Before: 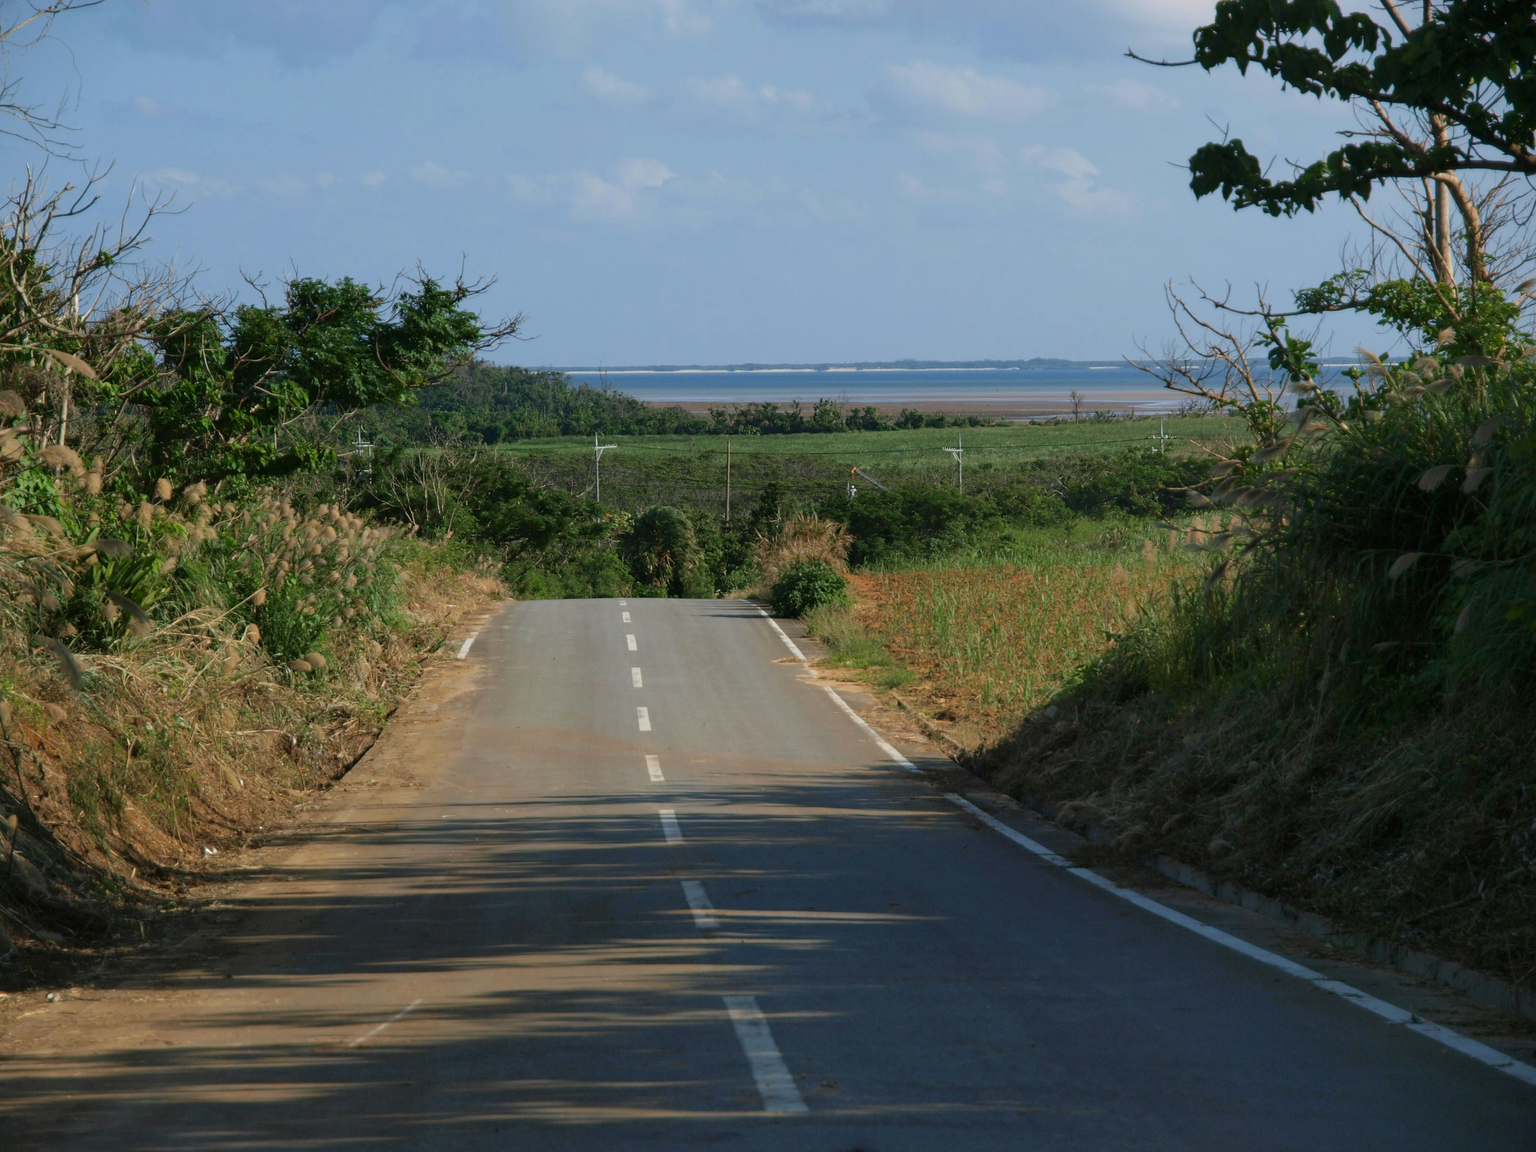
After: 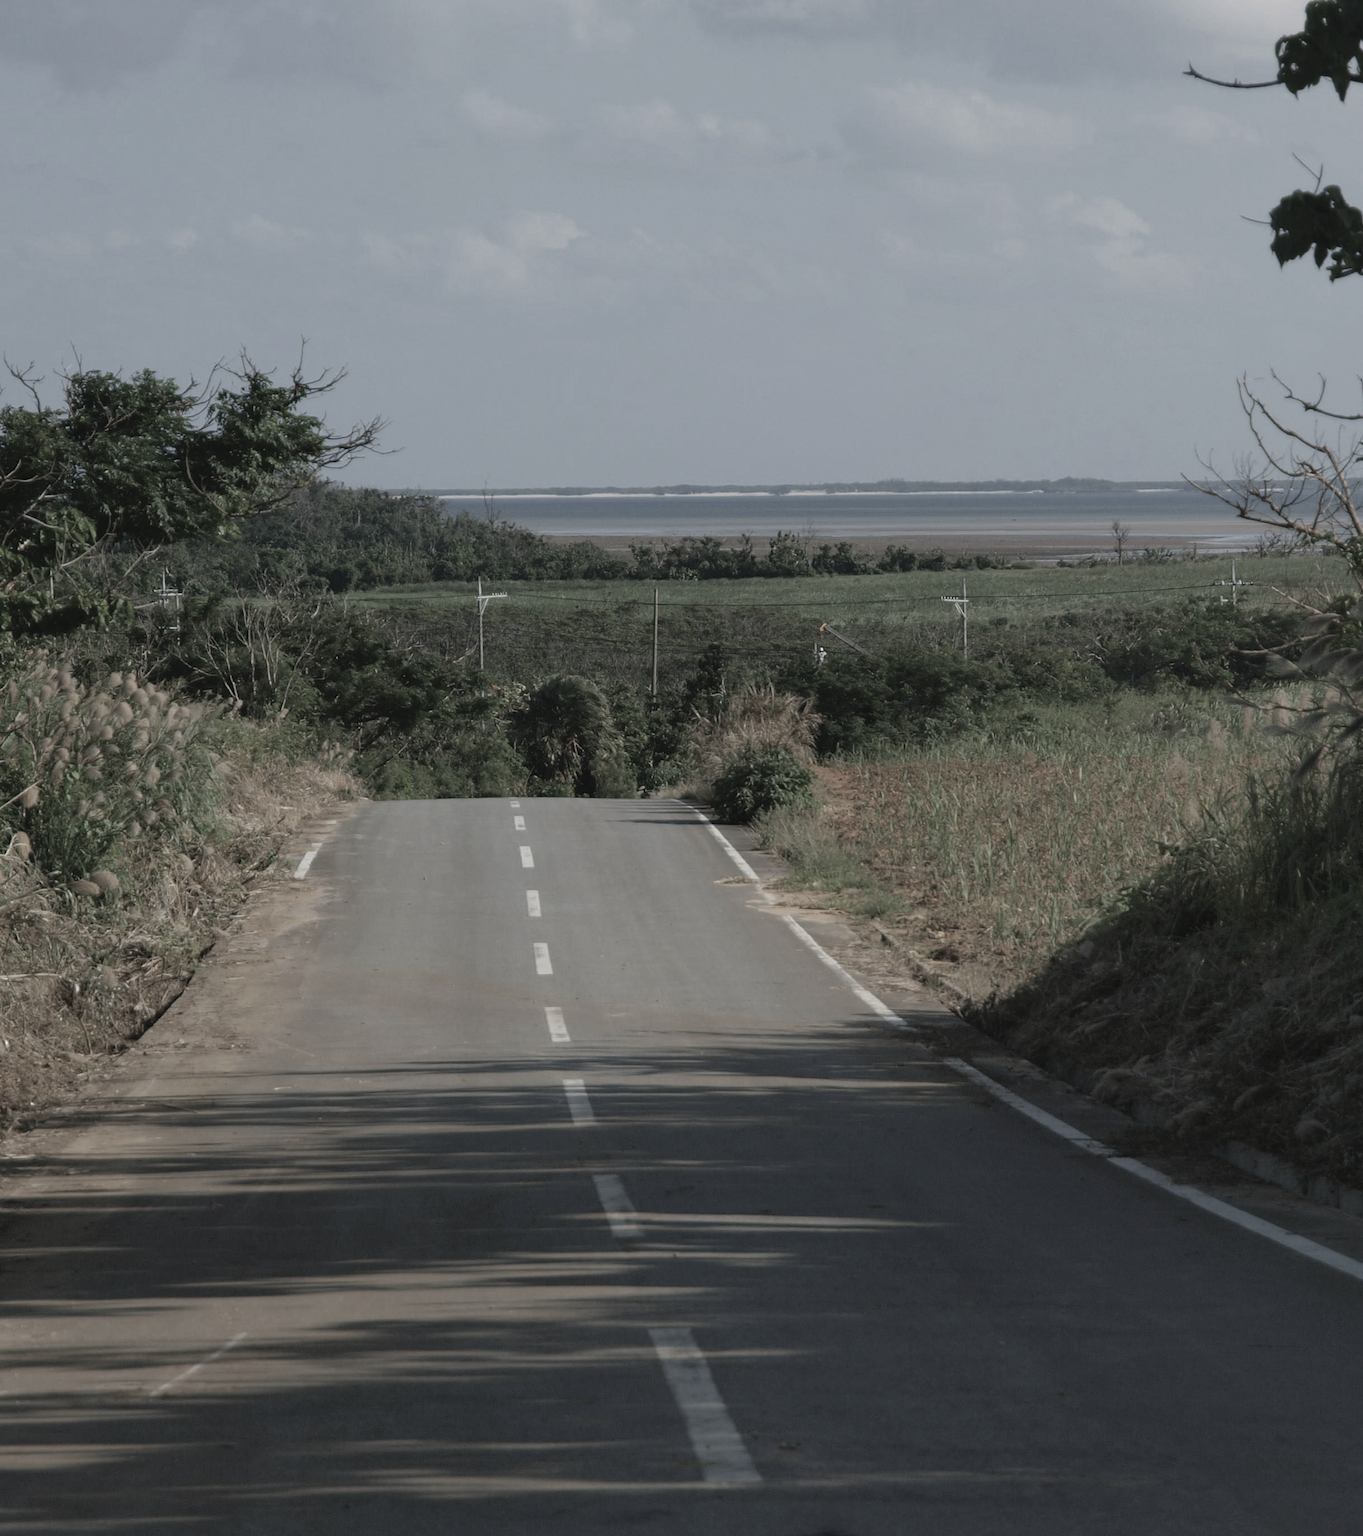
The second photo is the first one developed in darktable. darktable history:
crop and rotate: left 15.422%, right 17.986%
exposure: compensate highlight preservation false
contrast brightness saturation: contrast -0.084, brightness -0.03, saturation -0.108
color correction: highlights b* -0.039, saturation 0.338
